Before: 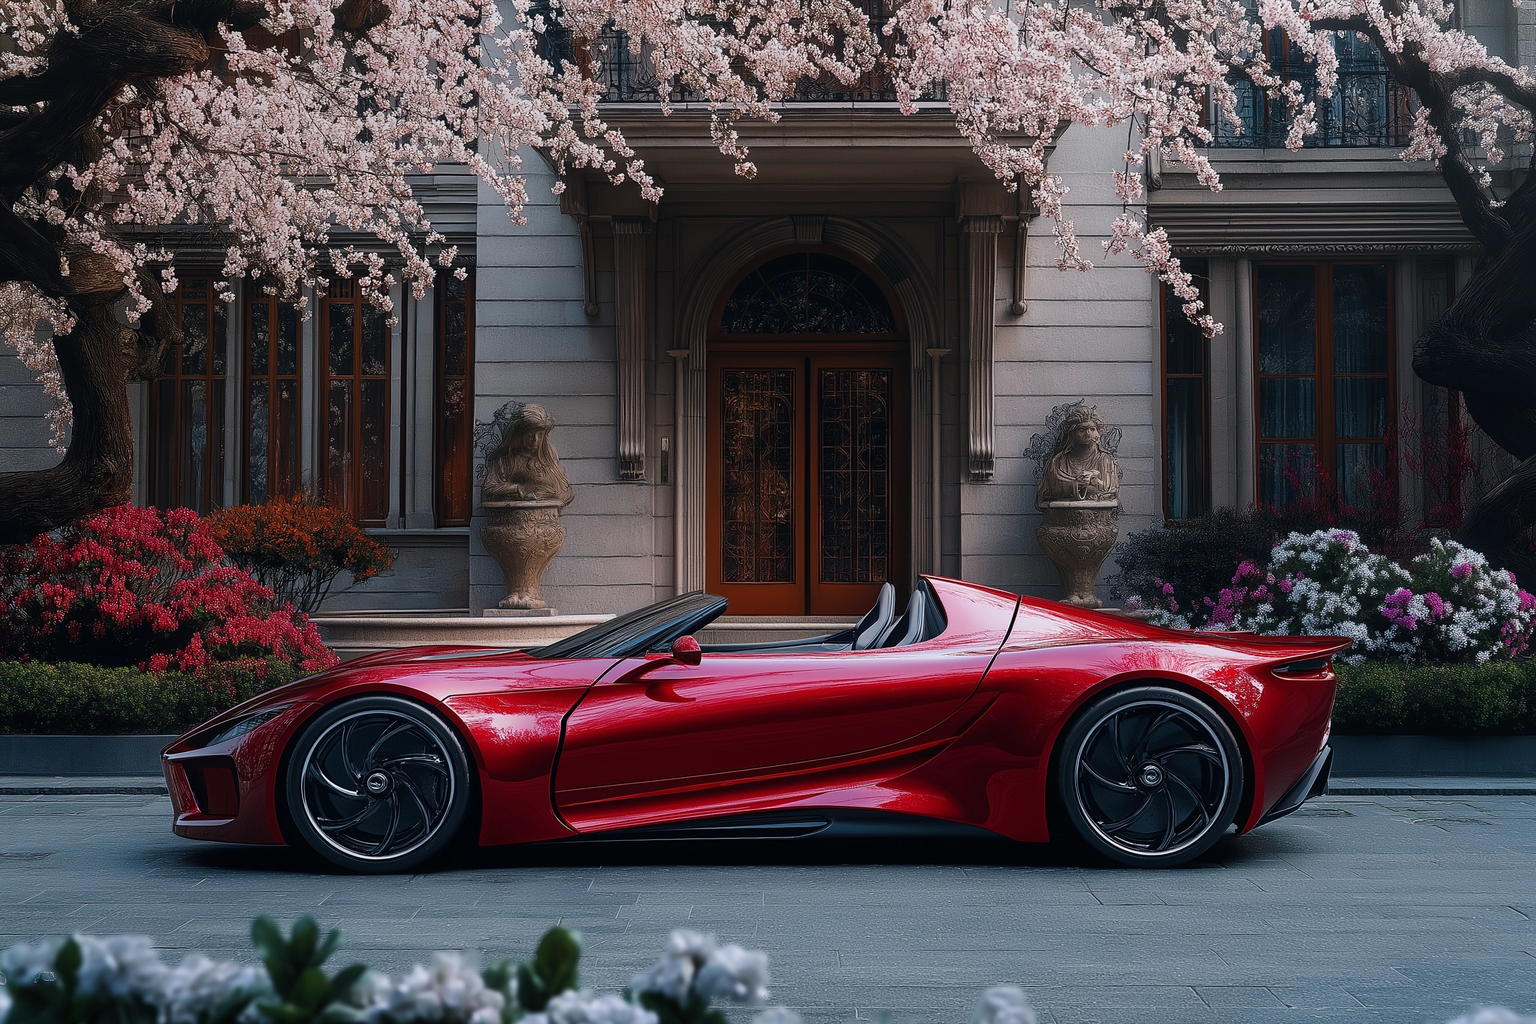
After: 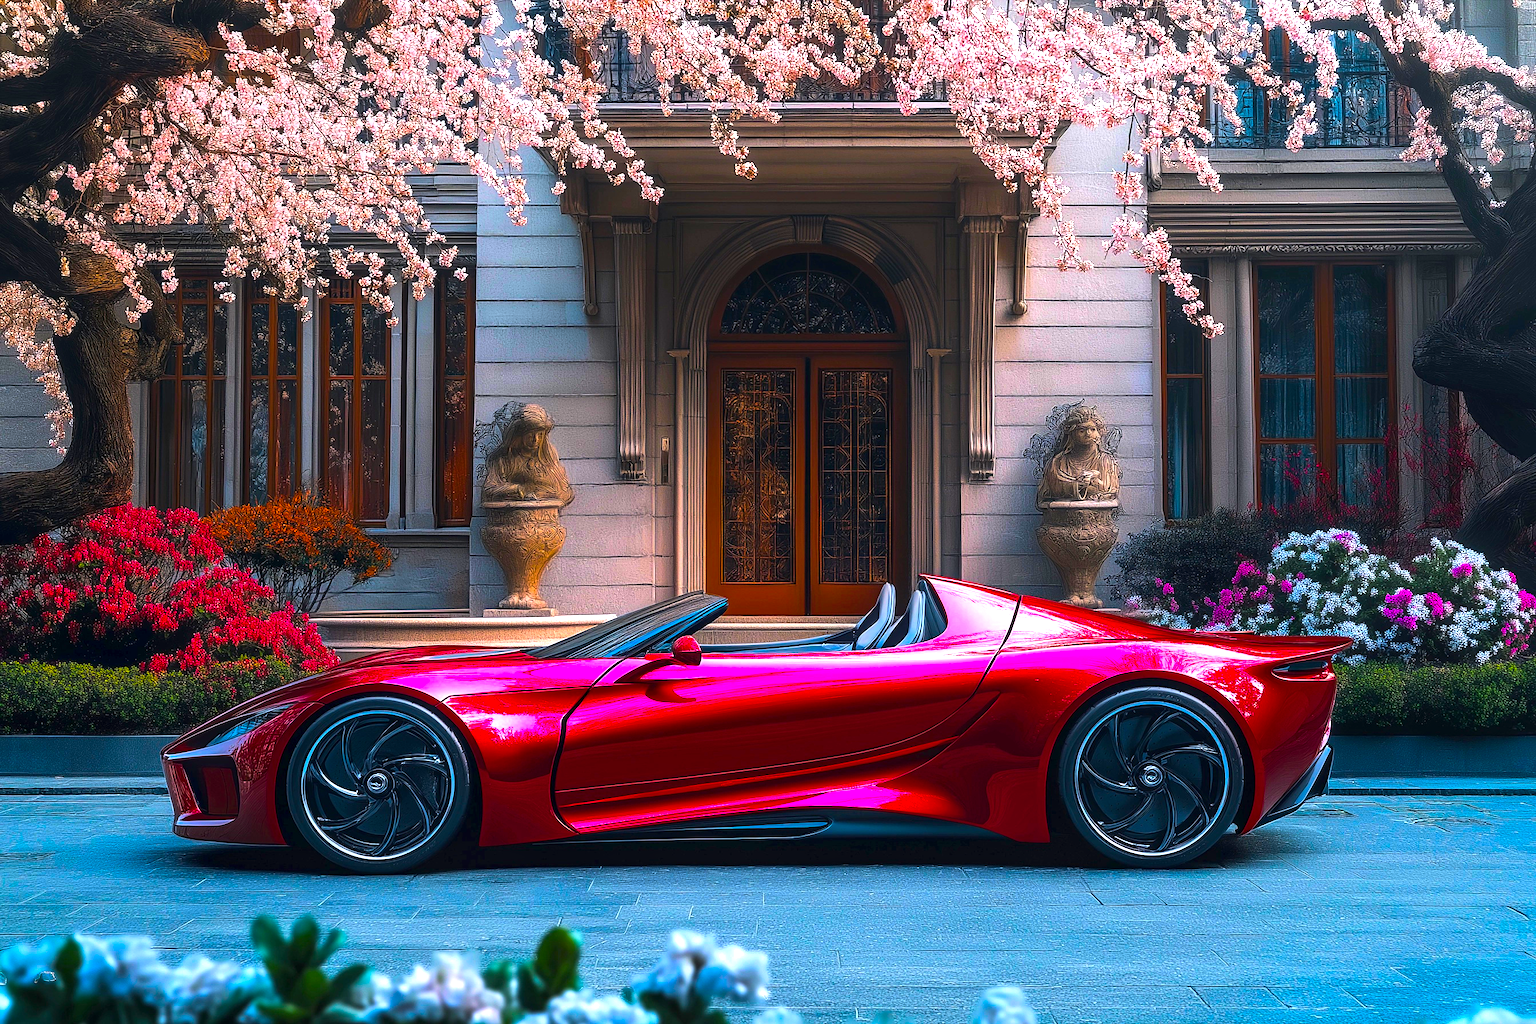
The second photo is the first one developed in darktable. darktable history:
local contrast: on, module defaults
exposure: black level correction 0, exposure 1.098 EV, compensate highlight preservation false
base curve: curves: ch0 [(0, 0) (0.303, 0.277) (1, 1)], preserve colors none
color balance rgb: linear chroma grading › highlights 99.942%, linear chroma grading › global chroma 23.869%, perceptual saturation grading › global saturation 25.22%
